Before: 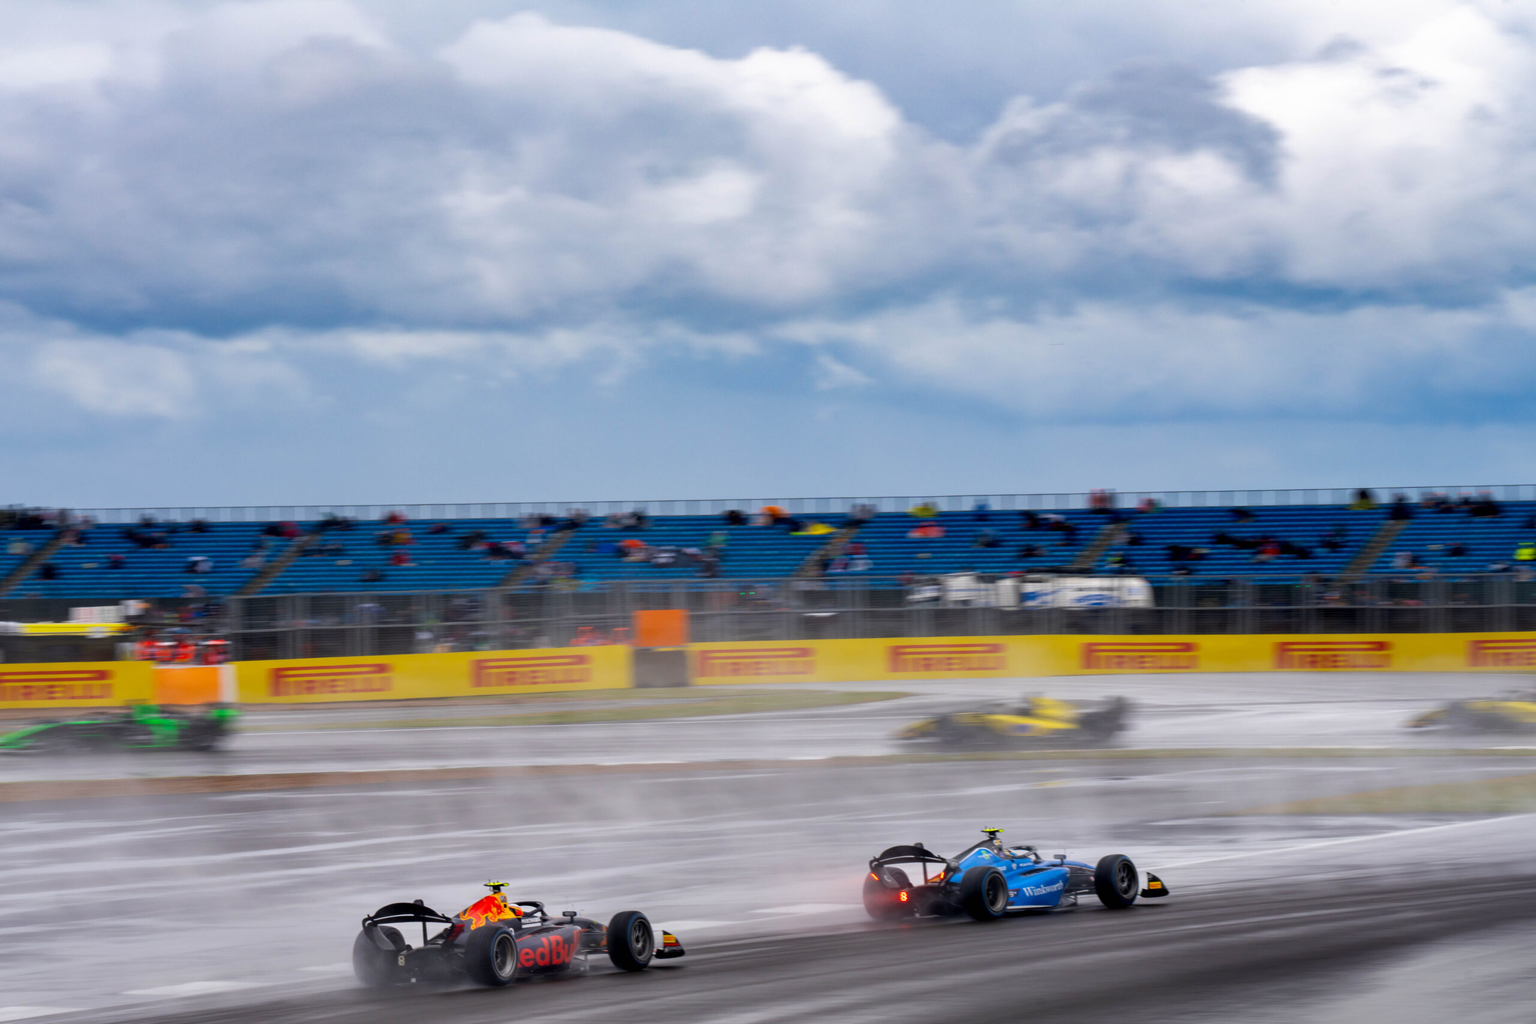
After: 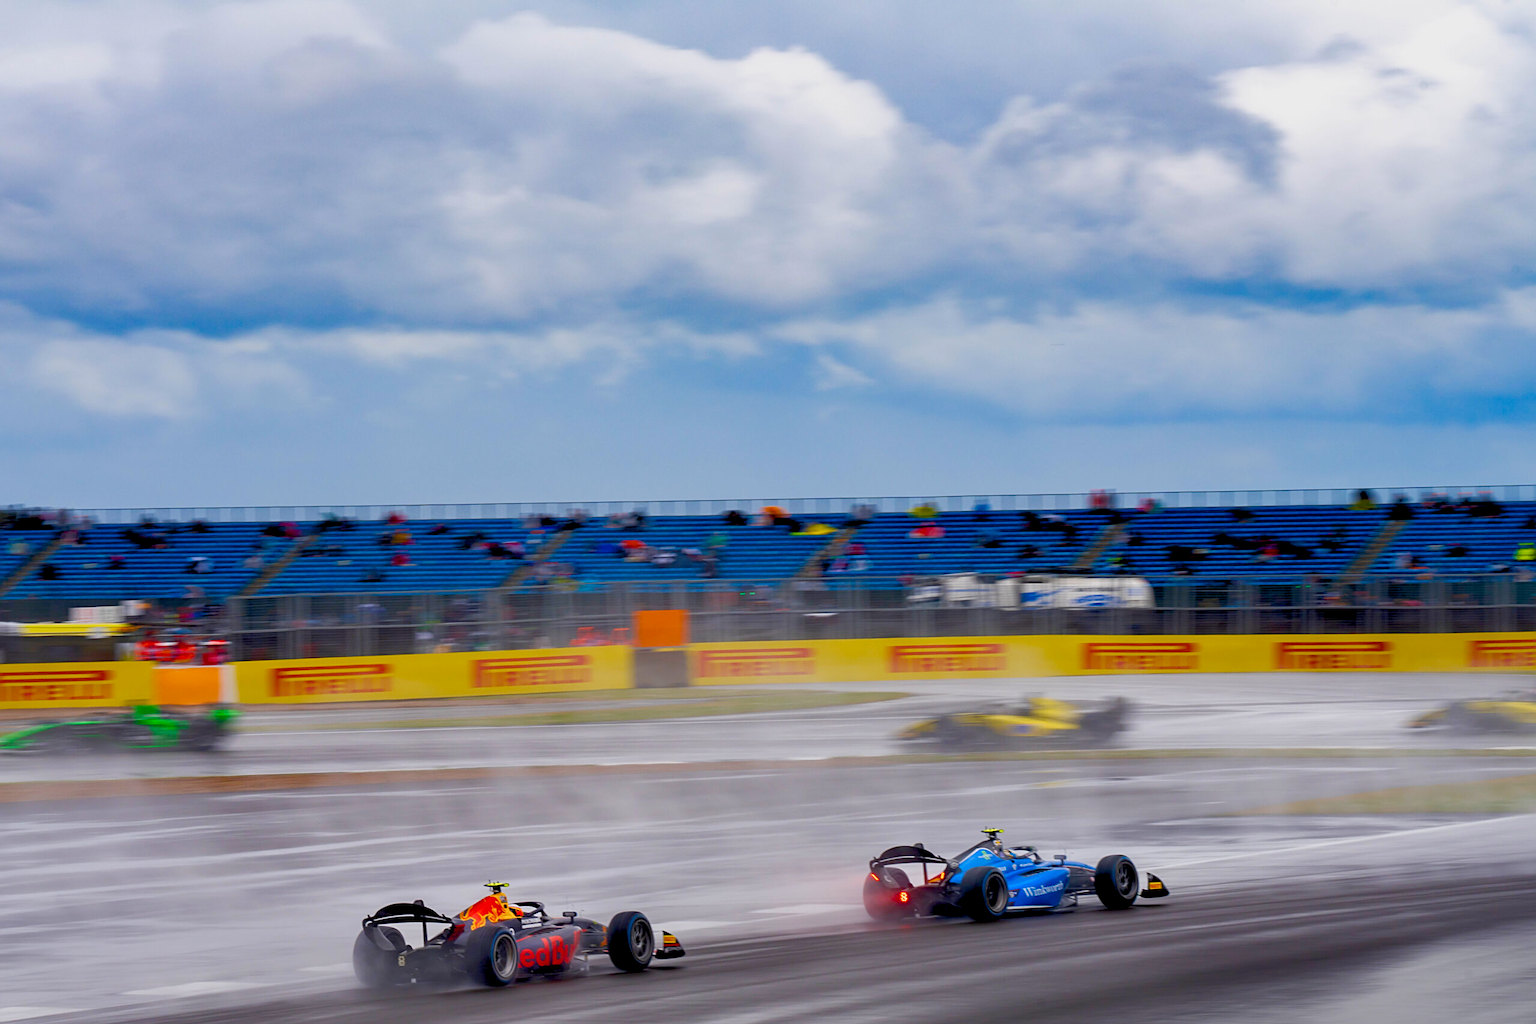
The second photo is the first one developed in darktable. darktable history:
sharpen: on, module defaults
color balance rgb: global offset › luminance -0.5%, perceptual saturation grading › highlights -17.77%, perceptual saturation grading › mid-tones 33.1%, perceptual saturation grading › shadows 50.52%, perceptual brilliance grading › highlights 10.8%, perceptual brilliance grading › shadows -10.8%, global vibrance 24.22%, contrast -25%
